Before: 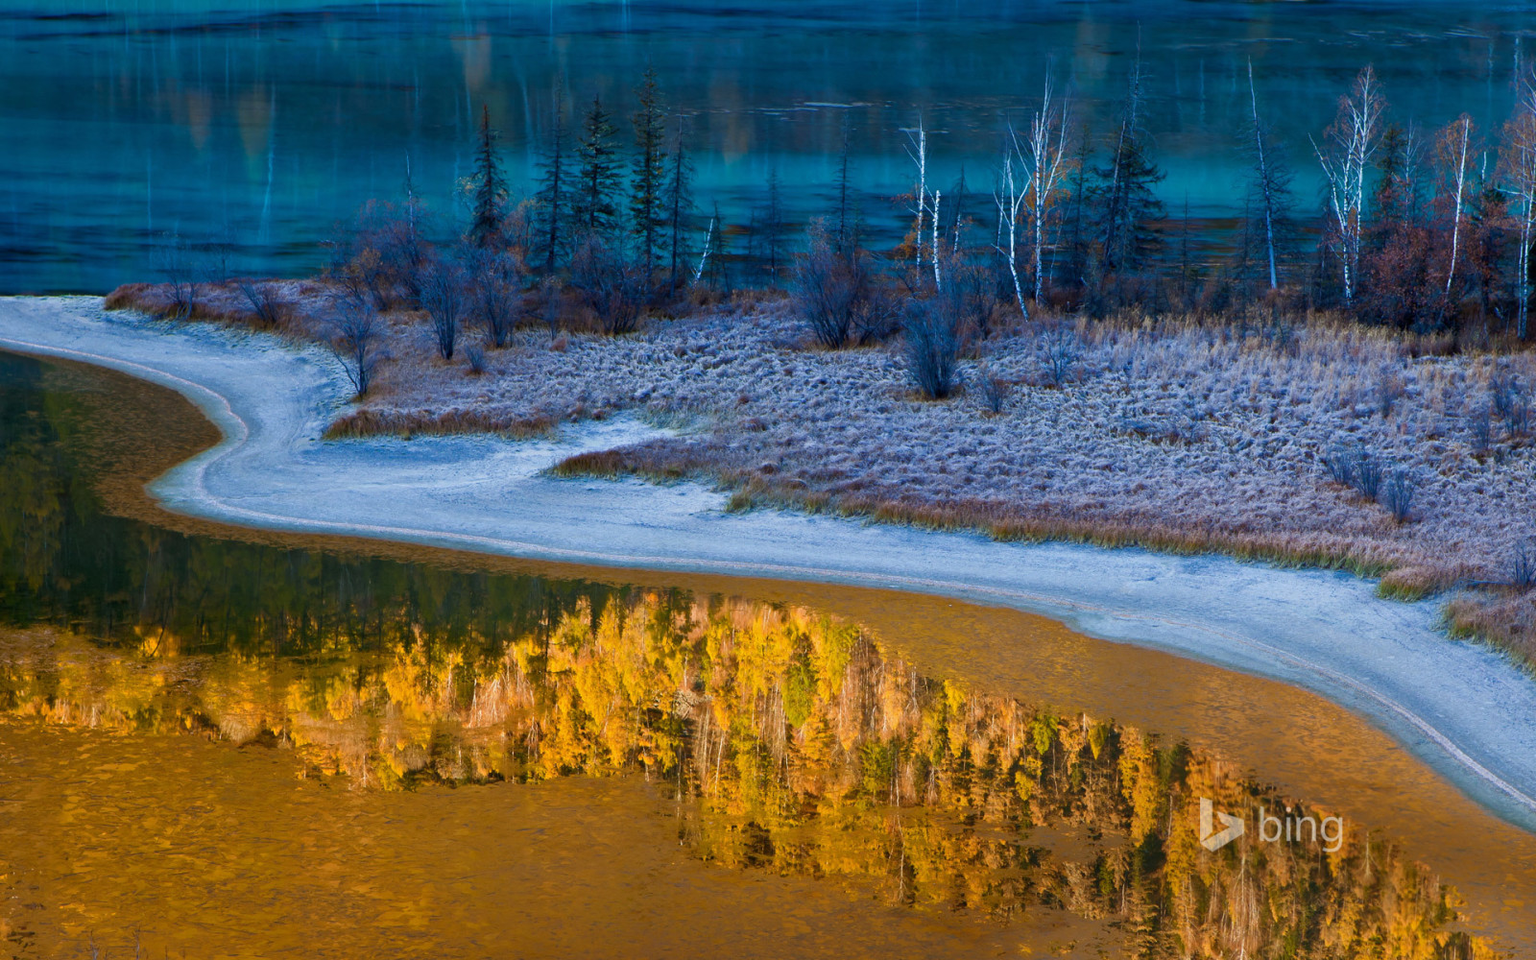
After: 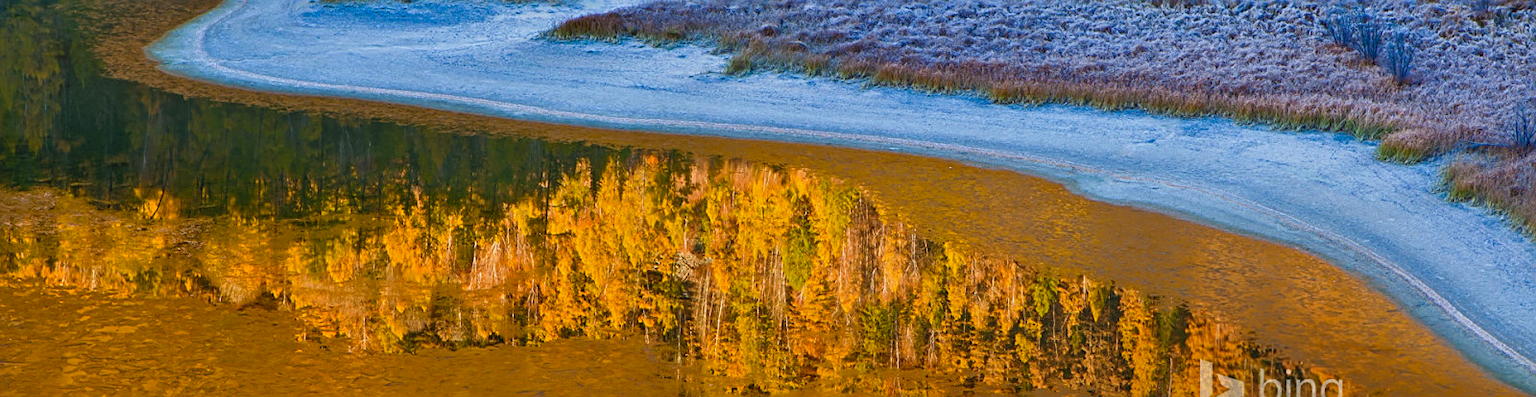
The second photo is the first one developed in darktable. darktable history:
crop: top 45.673%, bottom 12.292%
sharpen: amount 0.59
shadows and highlights: shadows 43.41, white point adjustment -1.45, soften with gaussian
tone equalizer: on, module defaults
contrast brightness saturation: contrast -0.173, saturation 0.186
local contrast: on, module defaults
